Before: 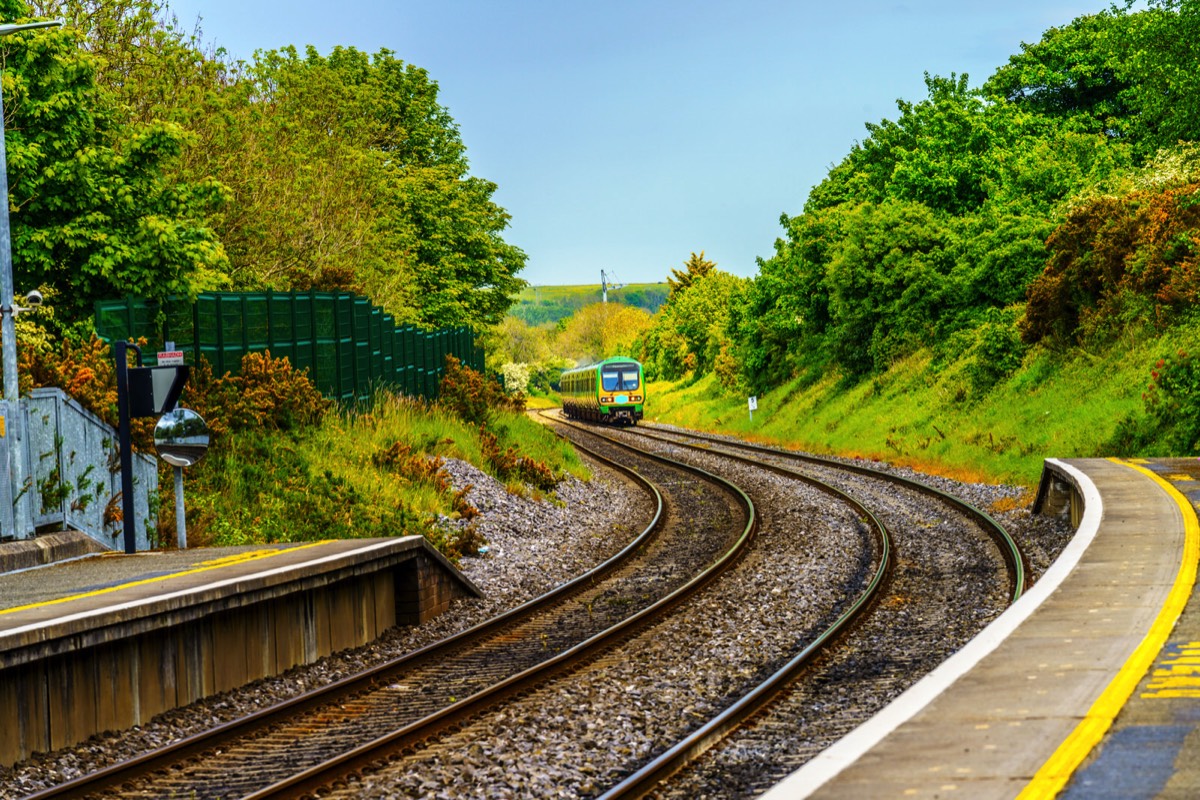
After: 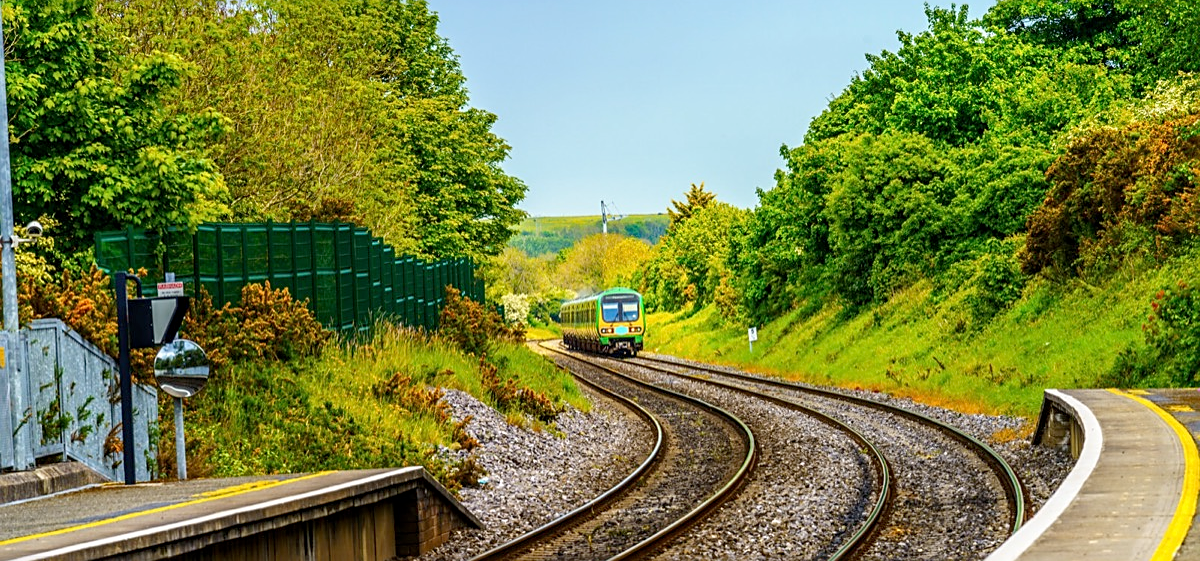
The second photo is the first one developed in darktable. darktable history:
crop and rotate: top 8.643%, bottom 21.169%
sharpen: on, module defaults
